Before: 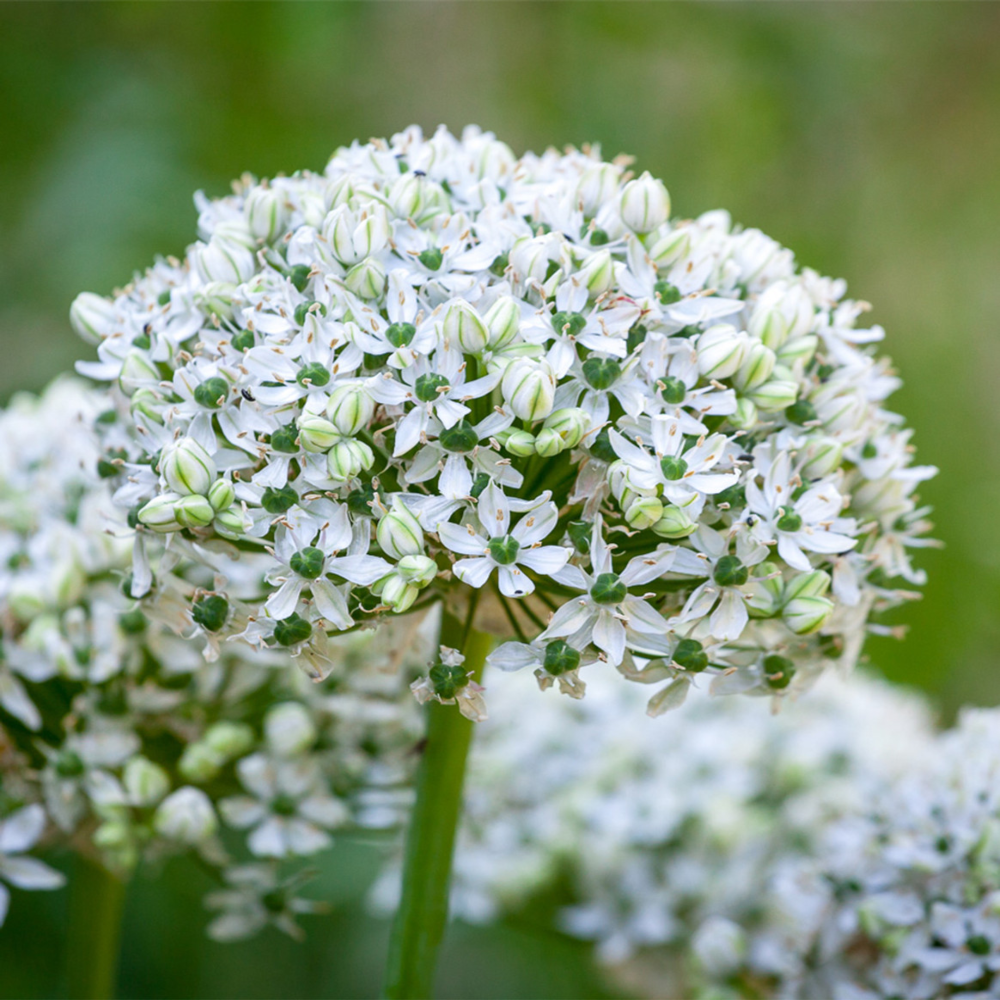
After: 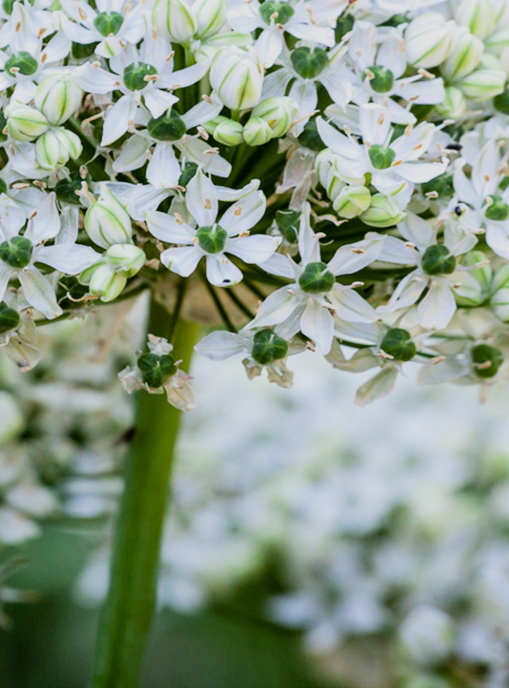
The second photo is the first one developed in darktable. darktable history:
crop and rotate: left 29.237%, top 31.152%, right 19.807%
filmic rgb: black relative exposure -5 EV, hardness 2.88, contrast 1.3
